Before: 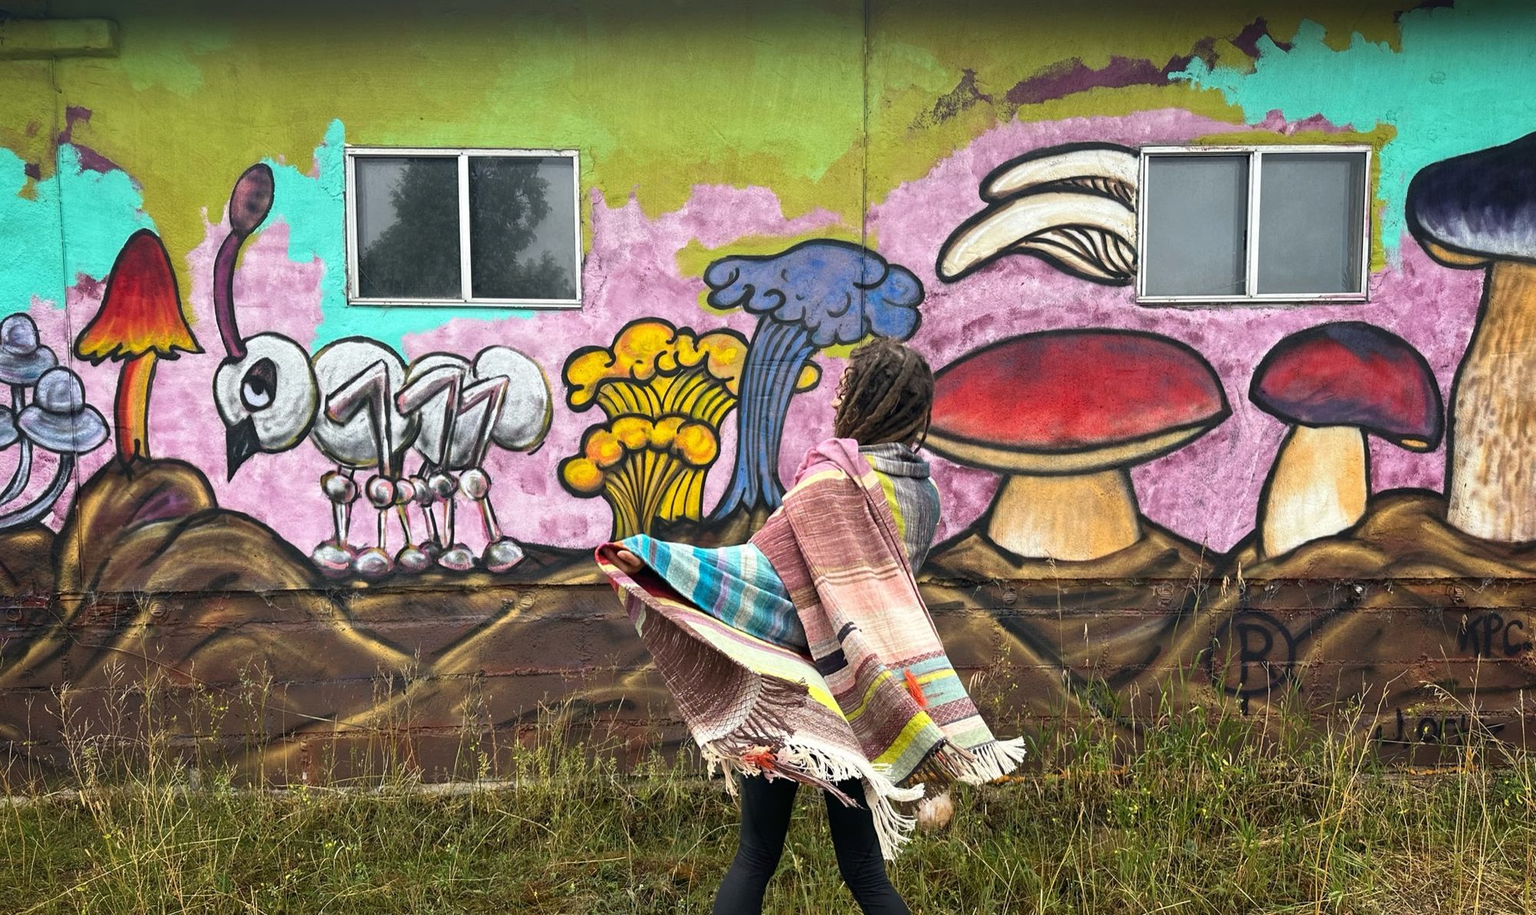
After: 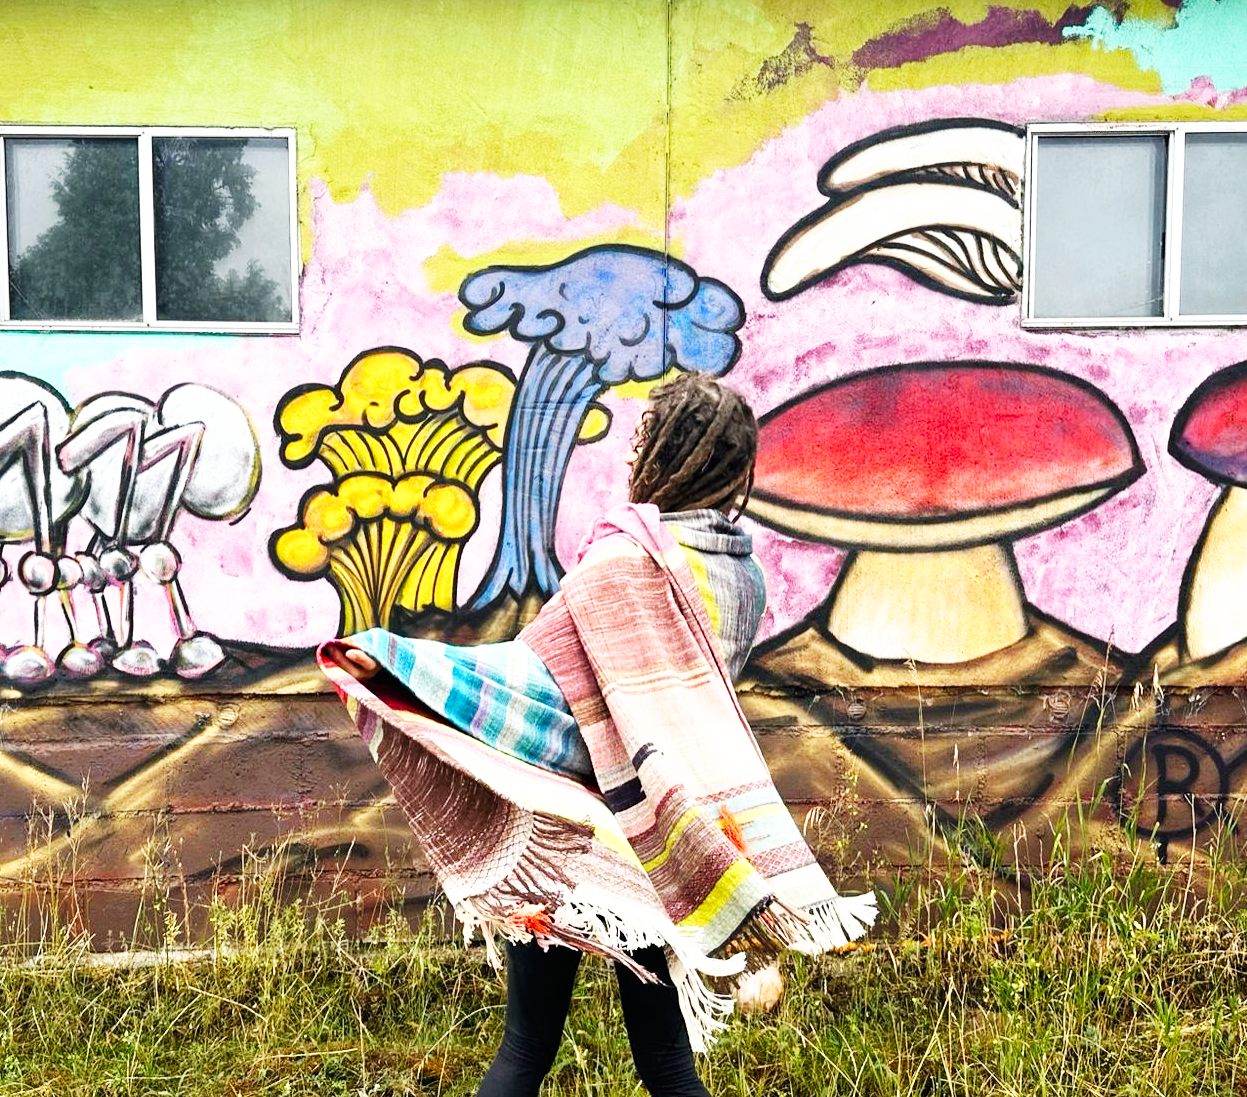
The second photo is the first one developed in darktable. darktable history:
base curve: curves: ch0 [(0, 0) (0.007, 0.004) (0.027, 0.03) (0.046, 0.07) (0.207, 0.54) (0.442, 0.872) (0.673, 0.972) (1, 1)], preserve colors none
crop and rotate: left 22.918%, top 5.629%, right 14.711%, bottom 2.247%
